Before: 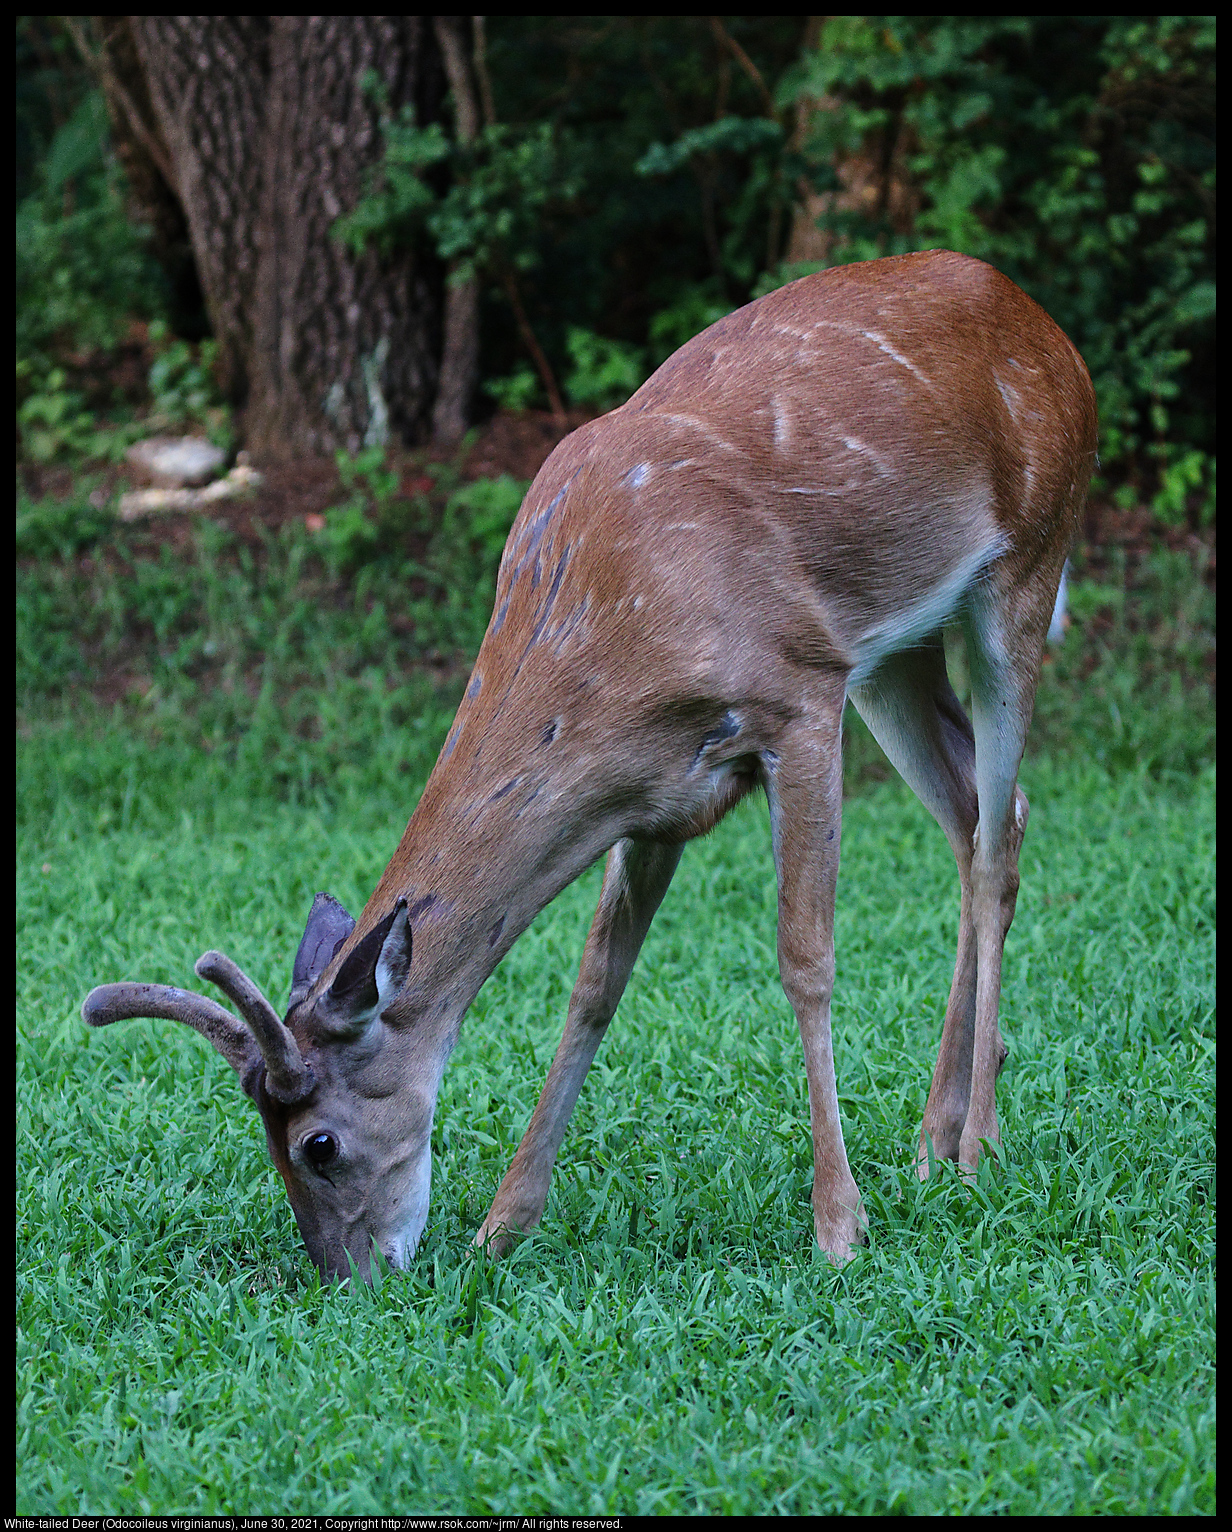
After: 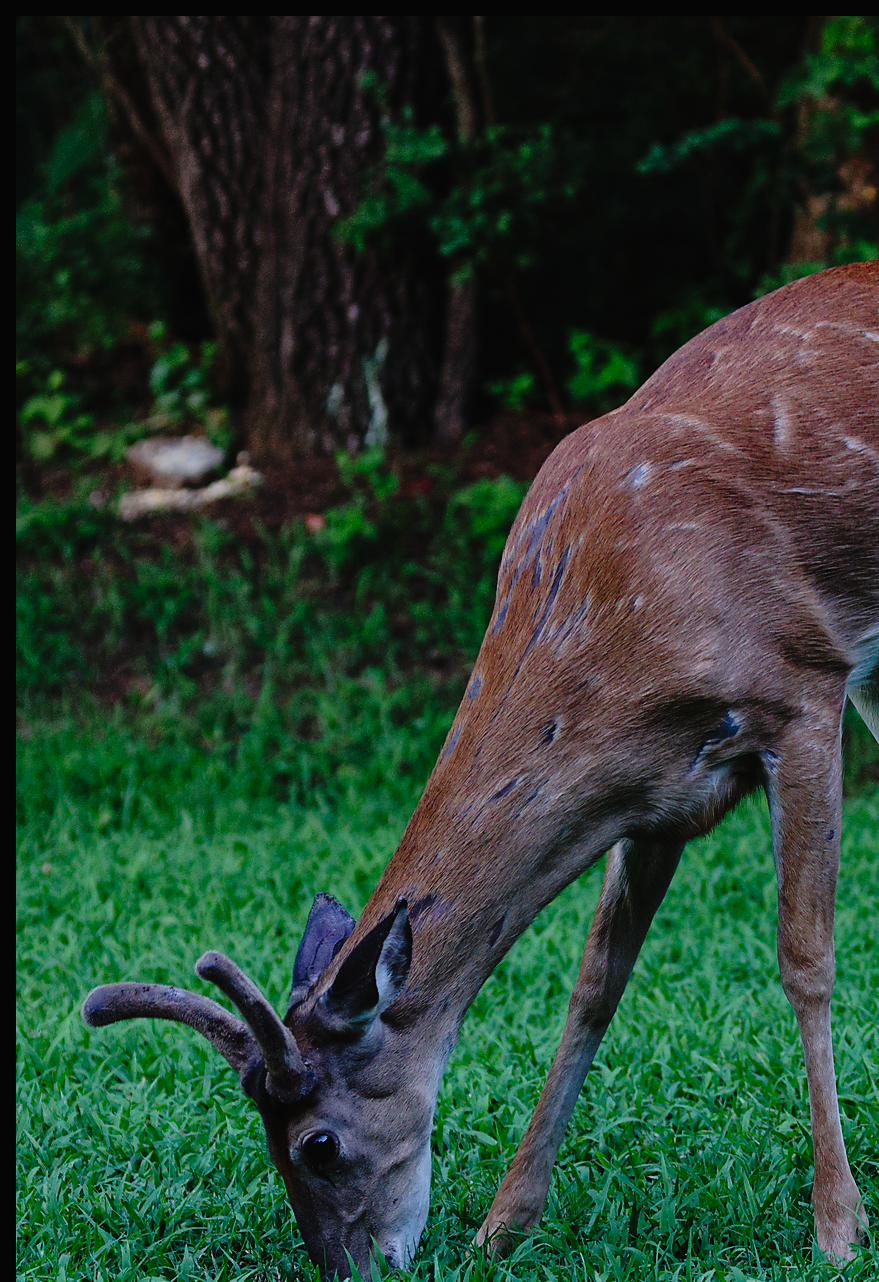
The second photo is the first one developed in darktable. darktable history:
crop: right 28.577%, bottom 16.297%
exposure: exposure -0.99 EV, compensate exposure bias true, compensate highlight preservation false
tone curve: curves: ch0 [(0, 0.014) (0.17, 0.099) (0.398, 0.423) (0.728, 0.808) (0.877, 0.91) (0.99, 0.955)]; ch1 [(0, 0) (0.377, 0.325) (0.493, 0.491) (0.505, 0.504) (0.515, 0.515) (0.554, 0.575) (0.623, 0.643) (0.701, 0.718) (1, 1)]; ch2 [(0, 0) (0.423, 0.453) (0.481, 0.485) (0.501, 0.501) (0.531, 0.527) (0.586, 0.597) (0.663, 0.706) (0.717, 0.753) (1, 0.991)], preserve colors none
